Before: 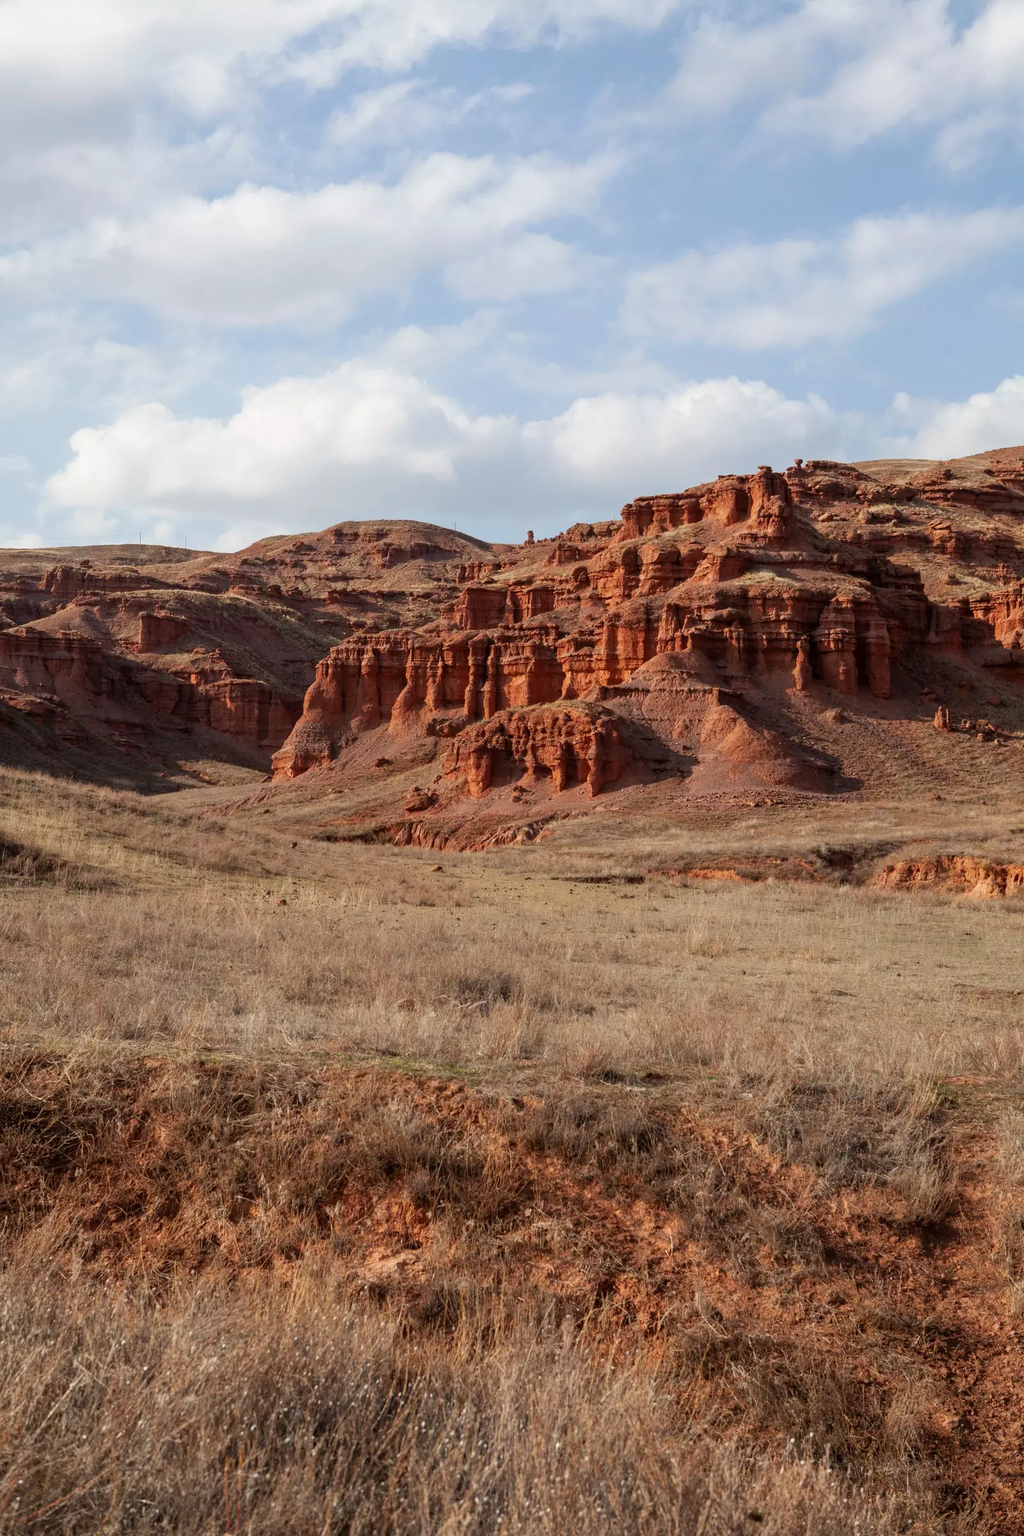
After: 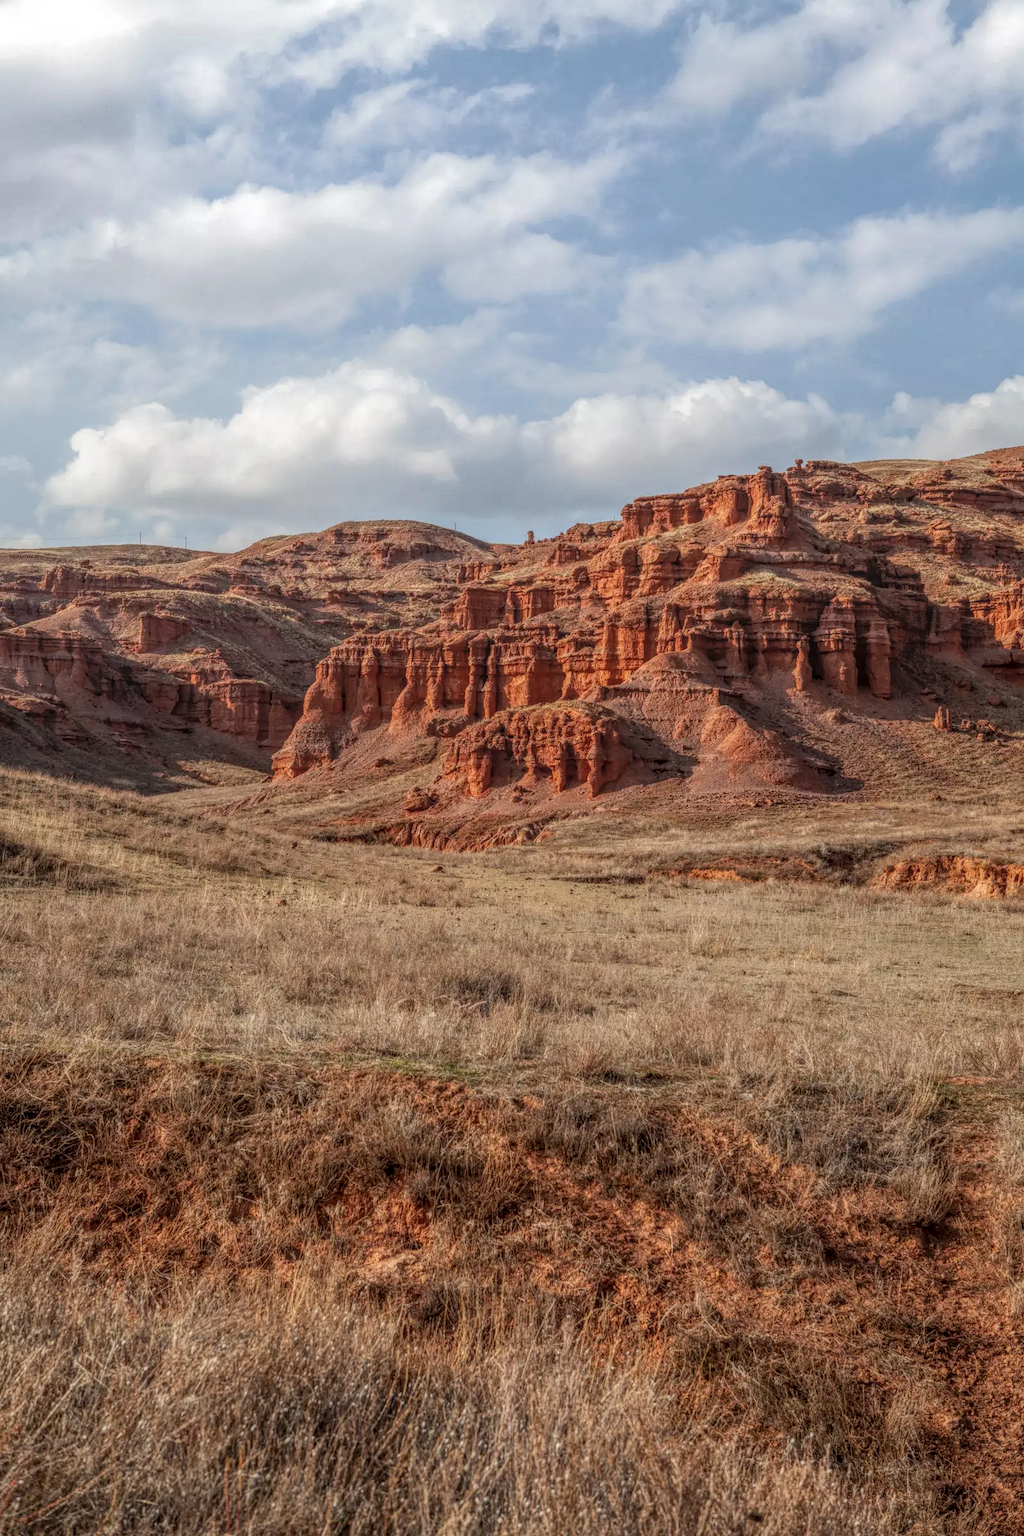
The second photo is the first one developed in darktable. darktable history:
local contrast: highlights 20%, shadows 31%, detail 199%, midtone range 0.2
